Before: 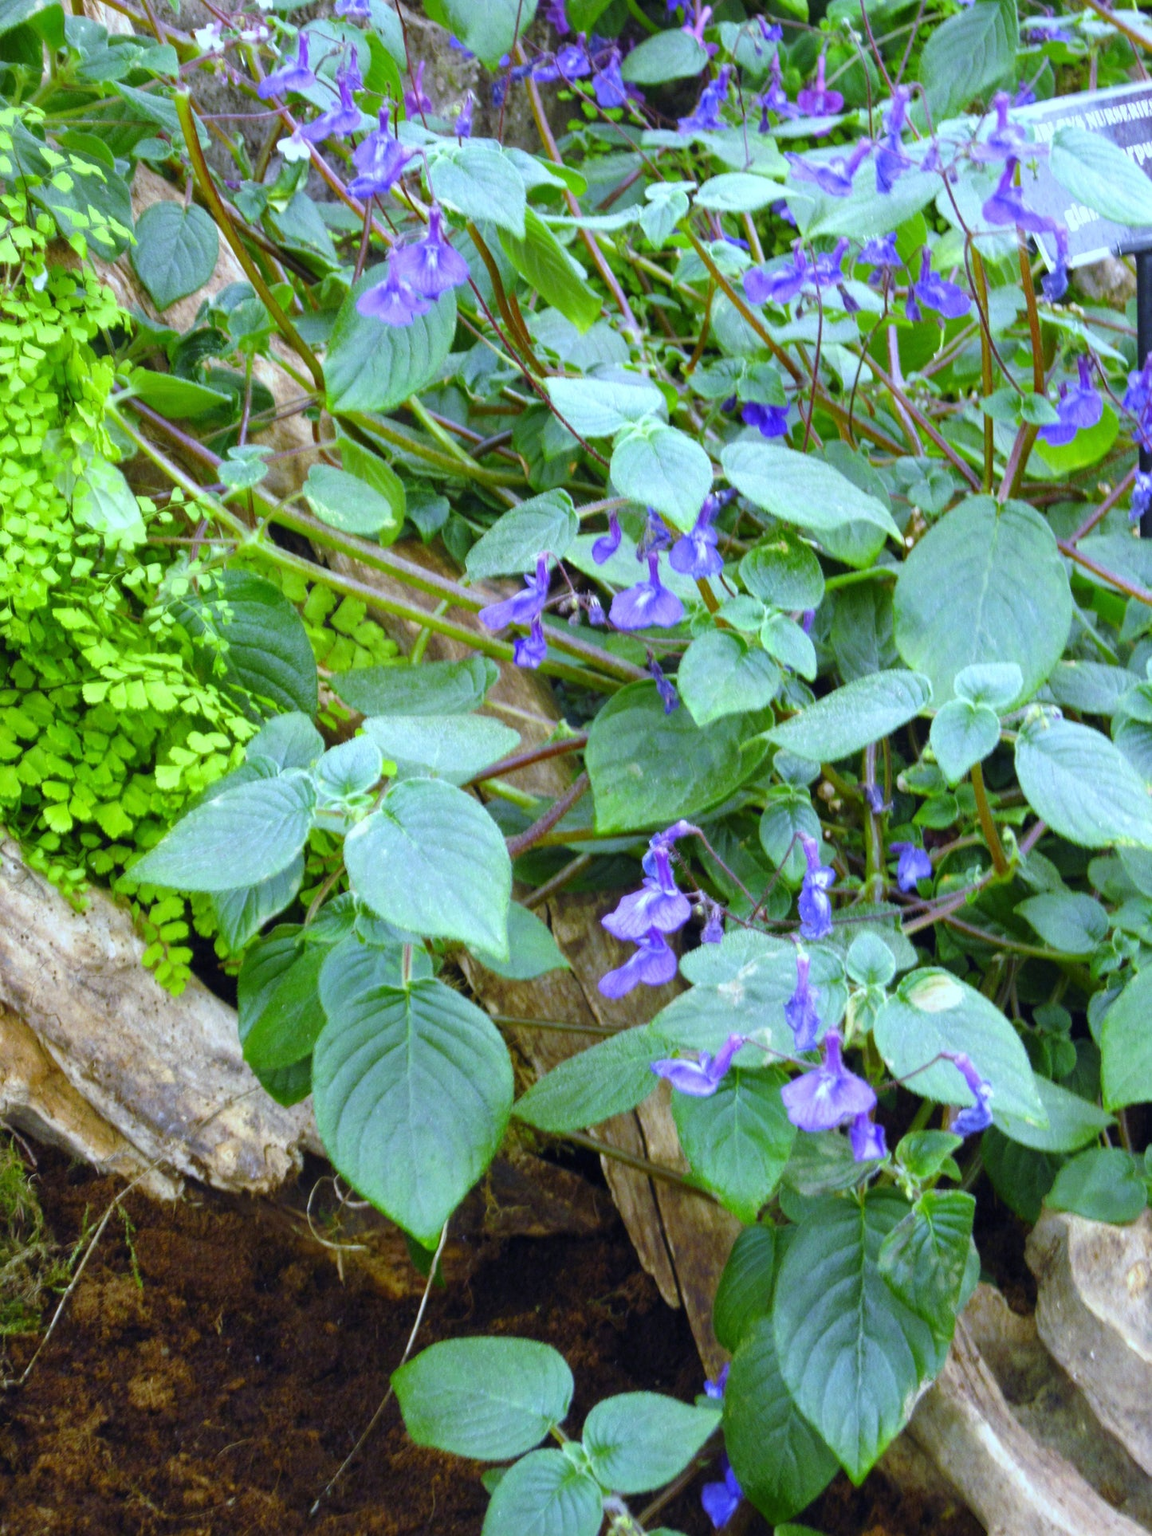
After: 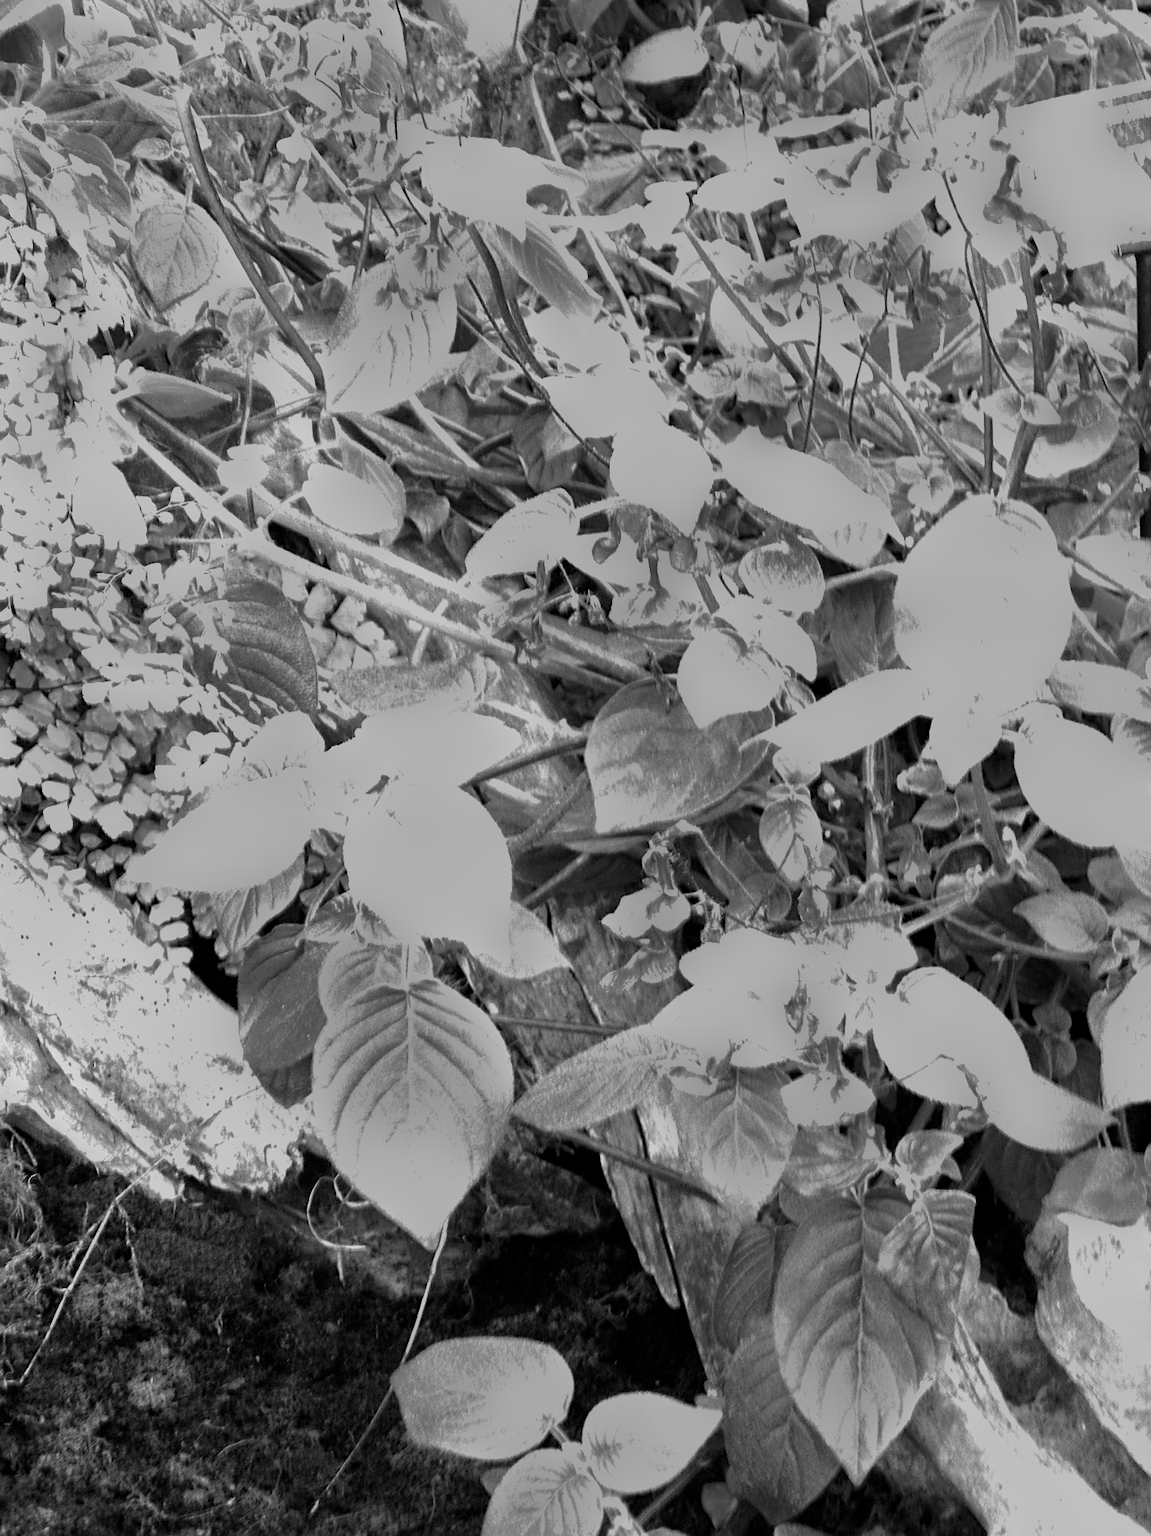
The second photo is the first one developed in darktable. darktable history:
sharpen: on, module defaults
contrast brightness saturation: contrast 0.07
monochrome: a 79.32, b 81.83, size 1.1
exposure: black level correction 0, exposure 0.7 EV, compensate exposure bias true, compensate highlight preservation false
white balance: red 1.042, blue 1.17
shadows and highlights: on, module defaults
tone equalizer: -8 EV -0.75 EV, -7 EV -0.7 EV, -6 EV -0.6 EV, -5 EV -0.4 EV, -3 EV 0.4 EV, -2 EV 0.6 EV, -1 EV 0.7 EV, +0 EV 0.75 EV, edges refinement/feathering 500, mask exposure compensation -1.57 EV, preserve details no
color balance rgb: shadows lift › luminance -28.76%, shadows lift › chroma 15%, shadows lift › hue 270°, power › chroma 1%, power › hue 255°, highlights gain › luminance 7.14%, highlights gain › chroma 2%, highlights gain › hue 90°, global offset › luminance -0.29%, global offset › hue 260°, perceptual saturation grading › global saturation 20%, perceptual saturation grading › highlights -13.92%, perceptual saturation grading › shadows 50%
